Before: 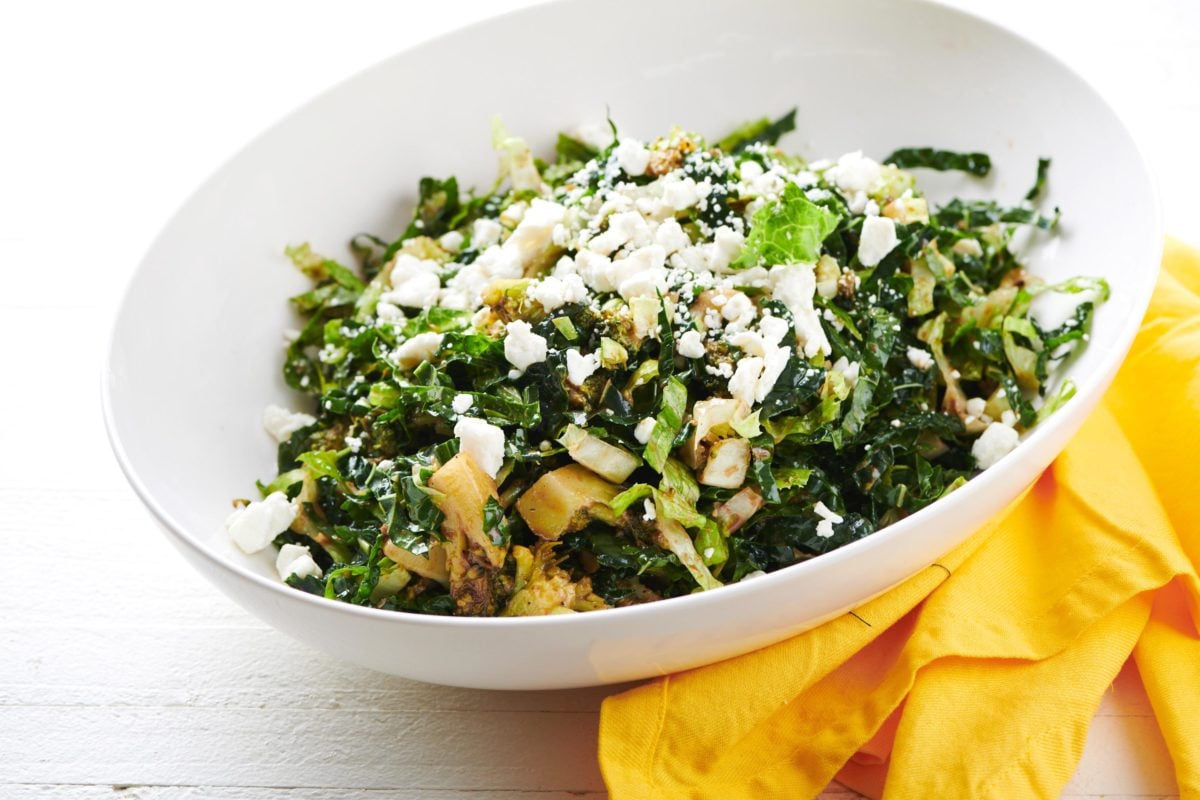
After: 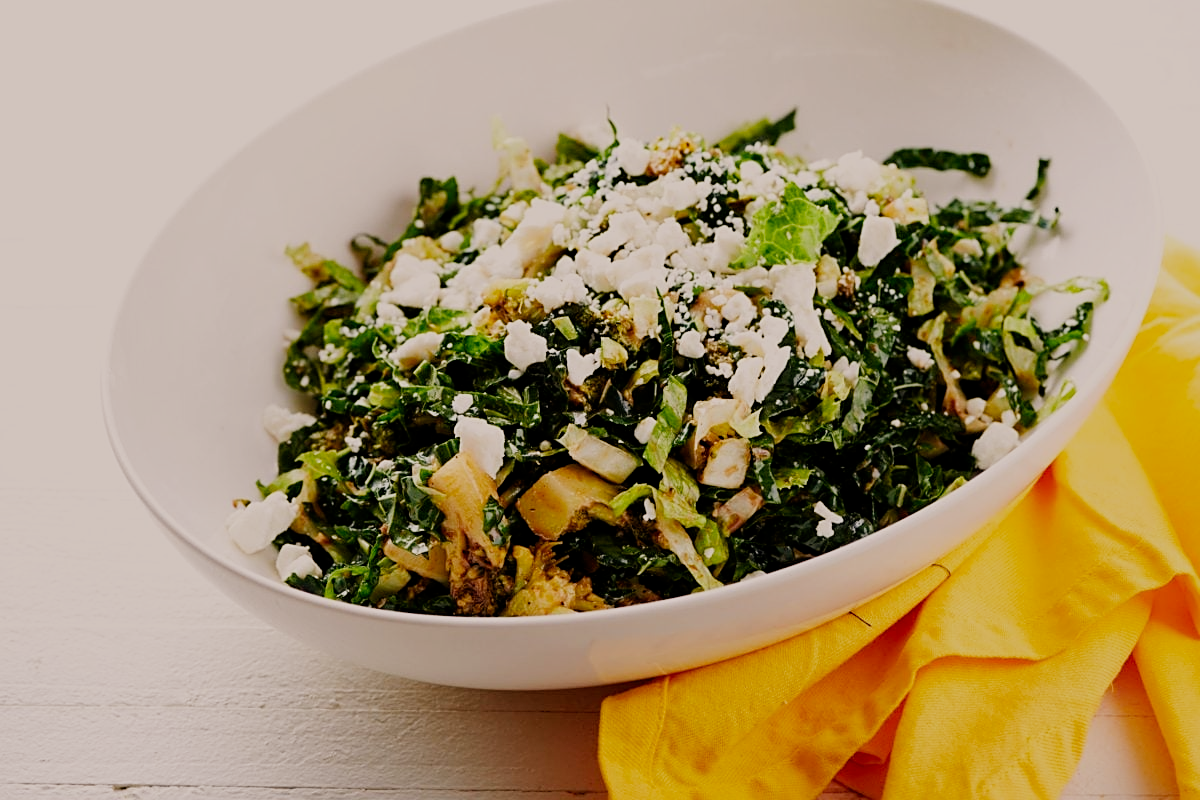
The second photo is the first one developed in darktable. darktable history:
sharpen: on, module defaults
exposure: black level correction 0.001, compensate highlight preservation false
filmic rgb: middle gray luminance 29%, black relative exposure -10.3 EV, white relative exposure 5.5 EV, threshold 6 EV, target black luminance 0%, hardness 3.95, latitude 2.04%, contrast 1.132, highlights saturation mix 5%, shadows ↔ highlights balance 15.11%, preserve chrominance no, color science v3 (2019), use custom middle-gray values true, iterations of high-quality reconstruction 0, enable highlight reconstruction true
white balance: red 1.127, blue 0.943
